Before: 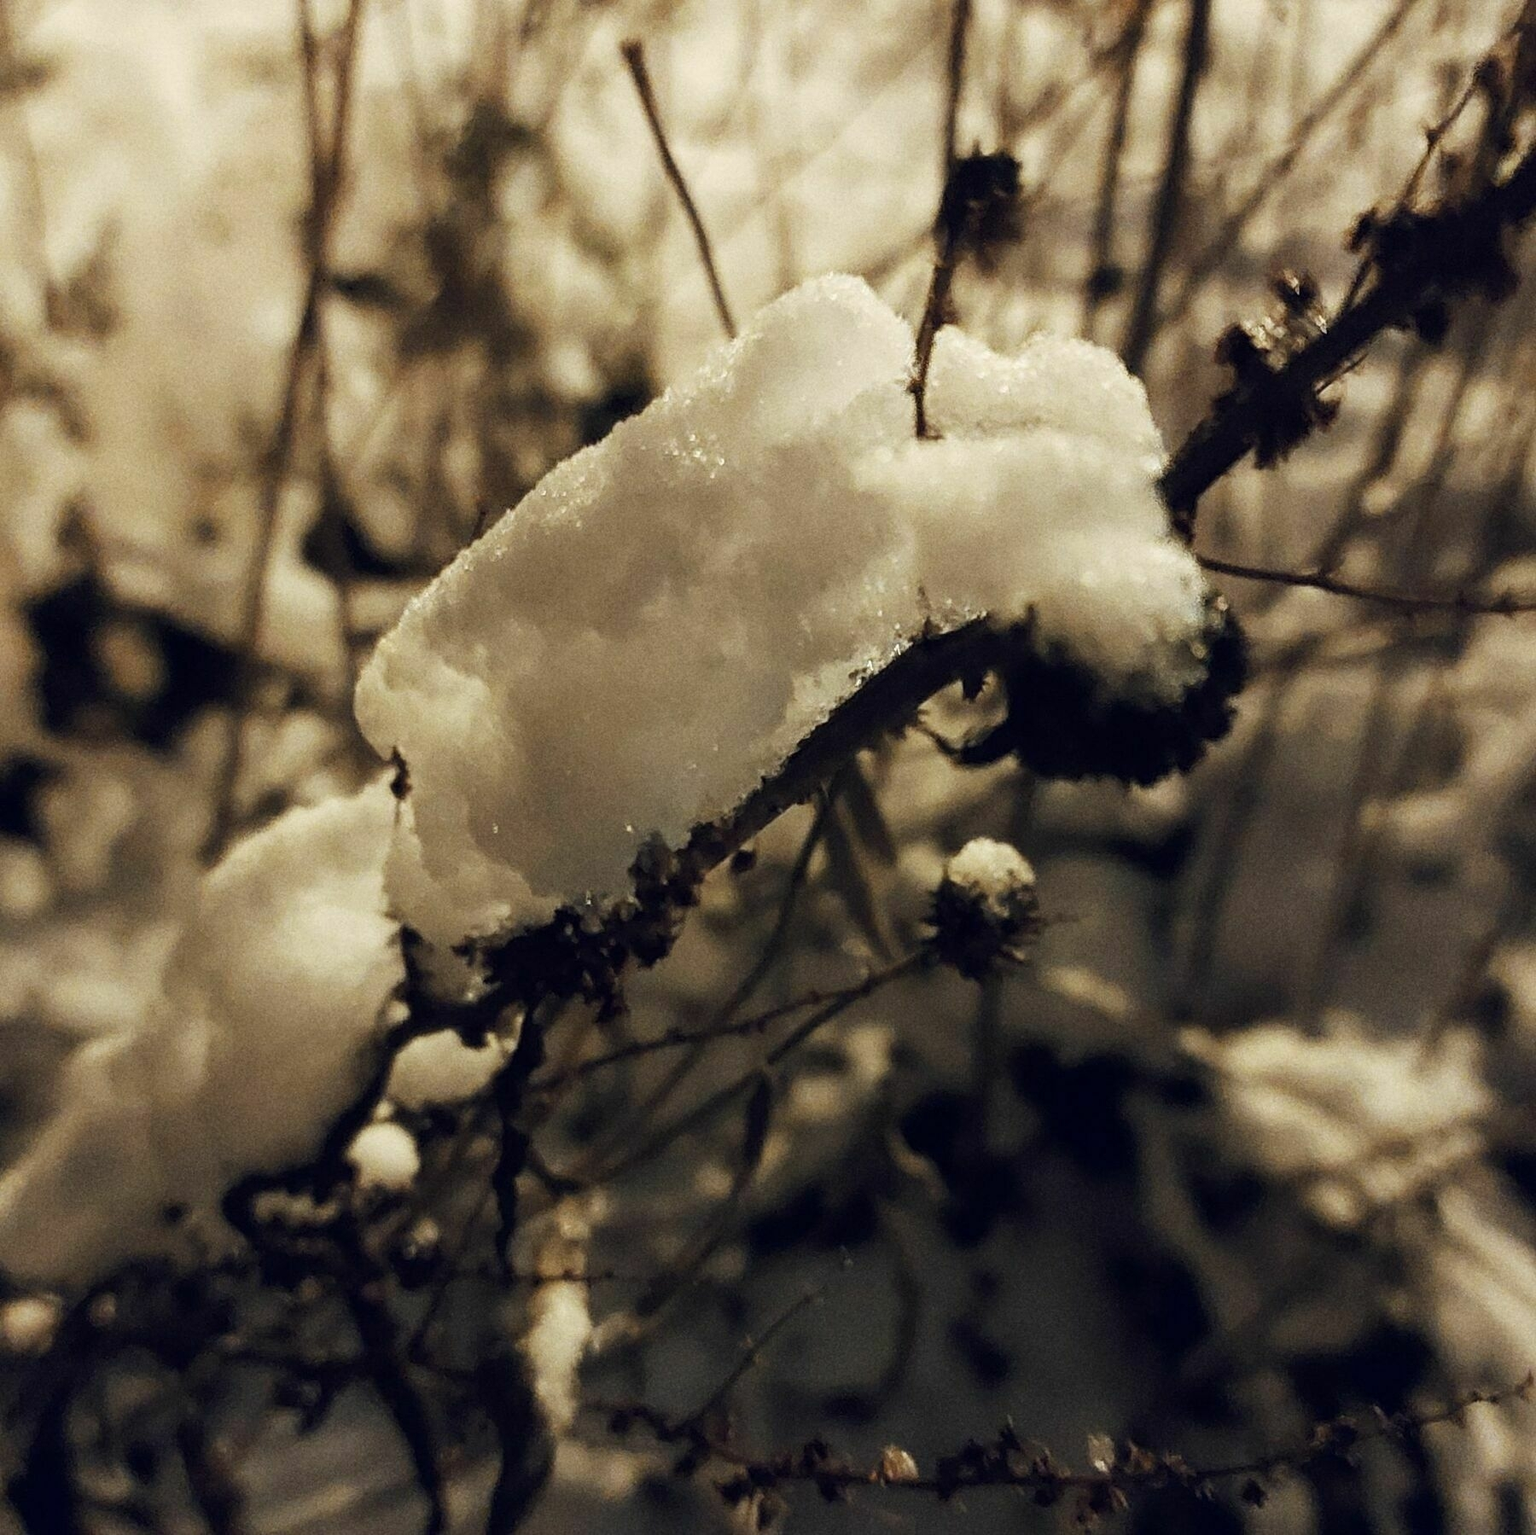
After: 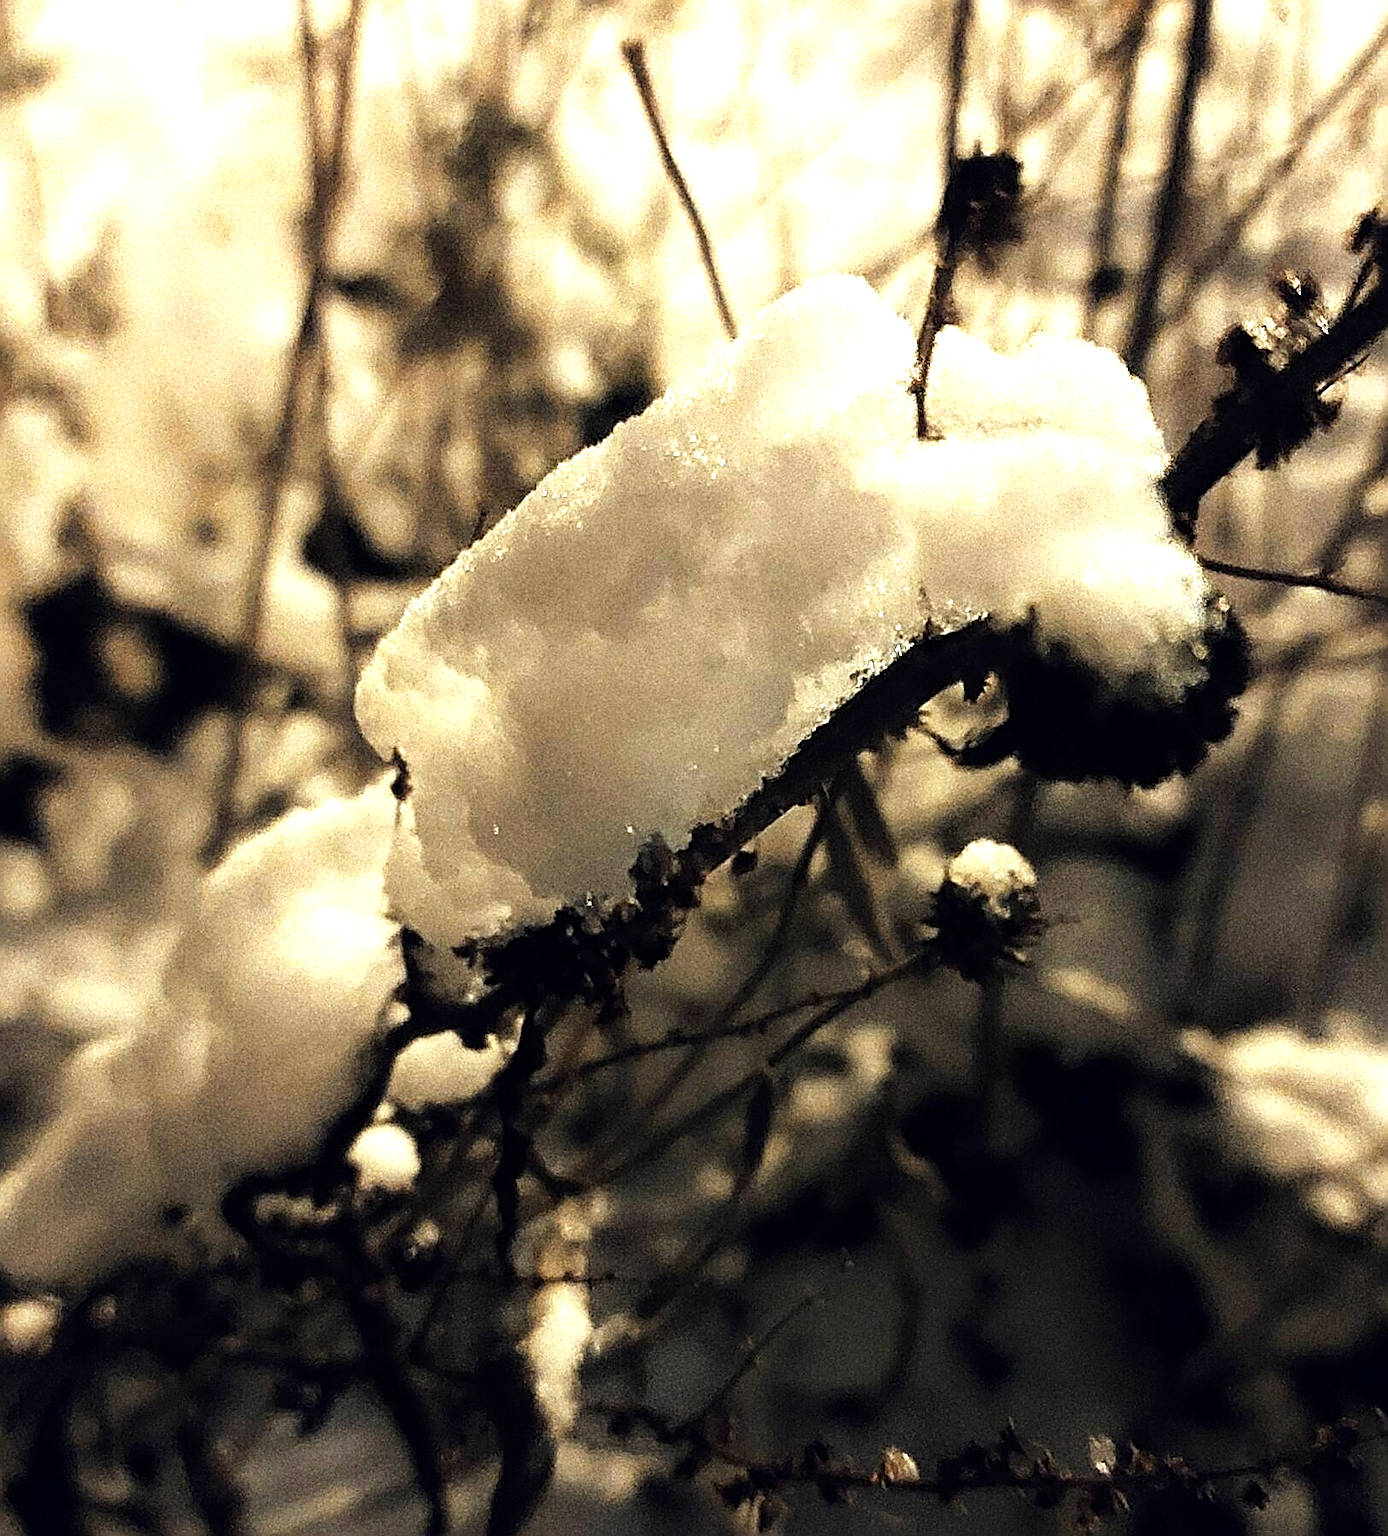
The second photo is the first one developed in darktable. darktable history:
tone equalizer: -8 EV -1.12 EV, -7 EV -1.03 EV, -6 EV -0.898 EV, -5 EV -0.583 EV, -3 EV 0.601 EV, -2 EV 0.839 EV, -1 EV 0.997 EV, +0 EV 1.05 EV
exposure: compensate exposure bias true, compensate highlight preservation false
crop: right 9.487%, bottom 0.041%
sharpen: amount 0.989
